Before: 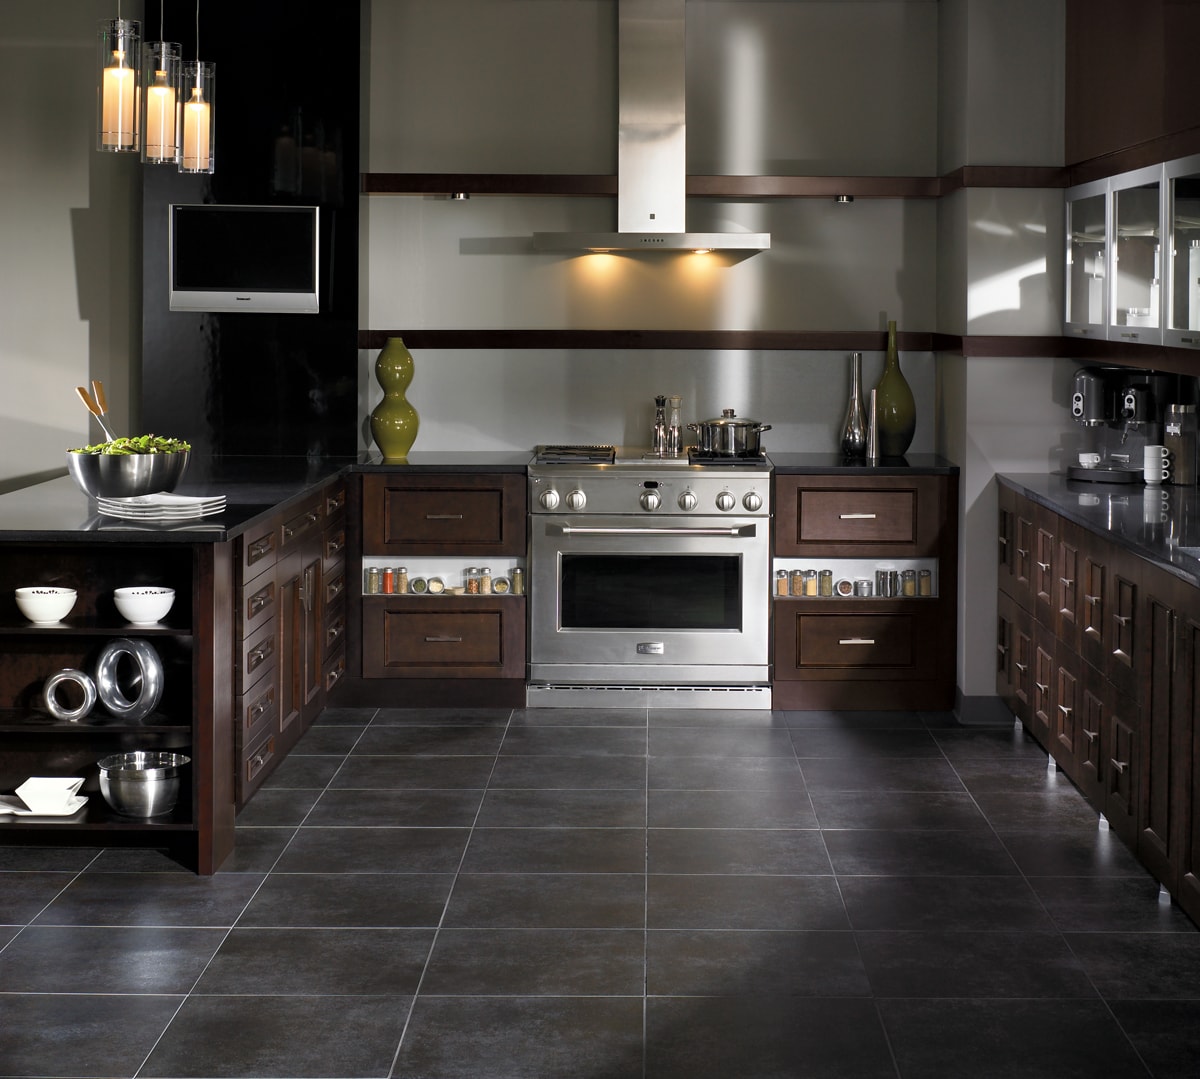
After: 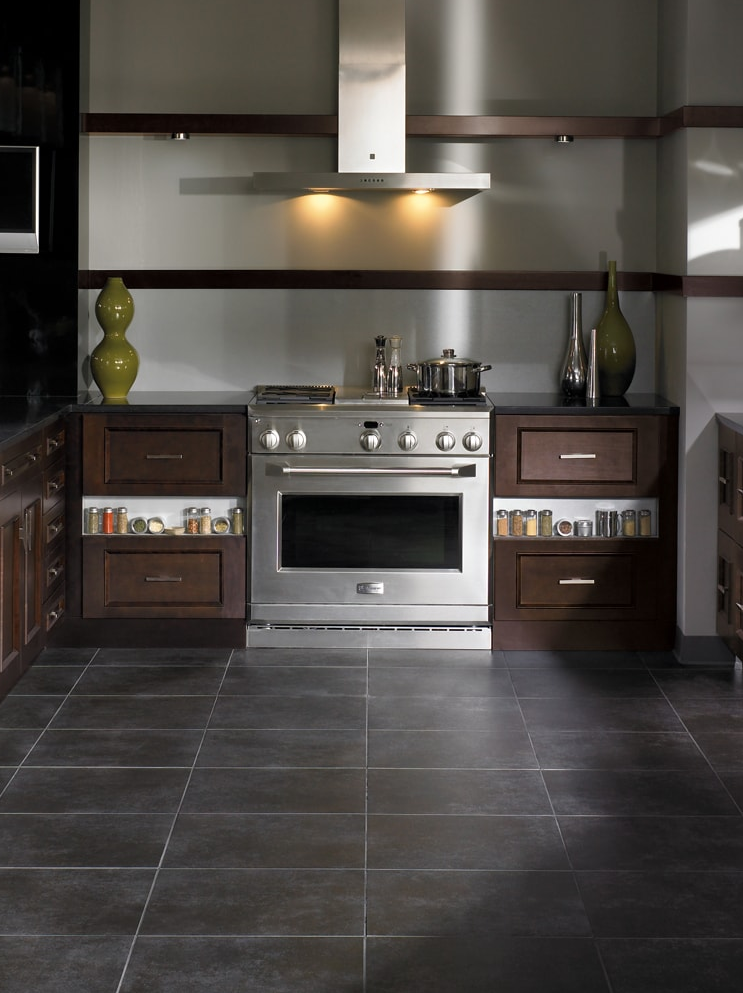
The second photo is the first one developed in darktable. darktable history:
crop and rotate: left 23.392%, top 5.622%, right 14.676%, bottom 2.291%
levels: mode automatic, levels [0.116, 0.574, 1]
